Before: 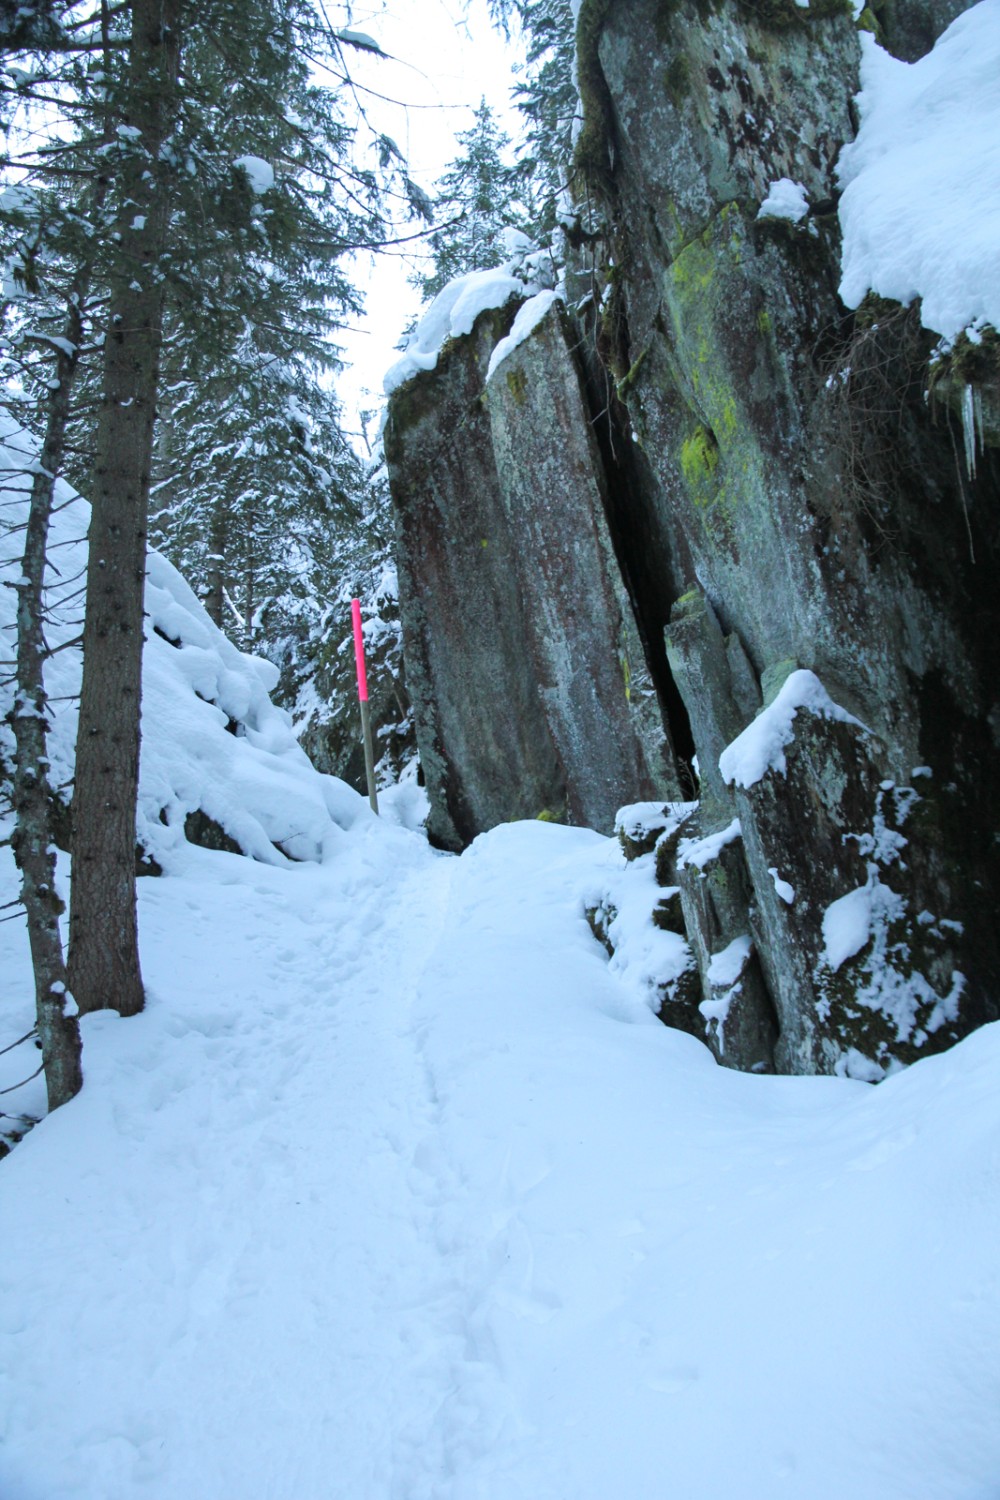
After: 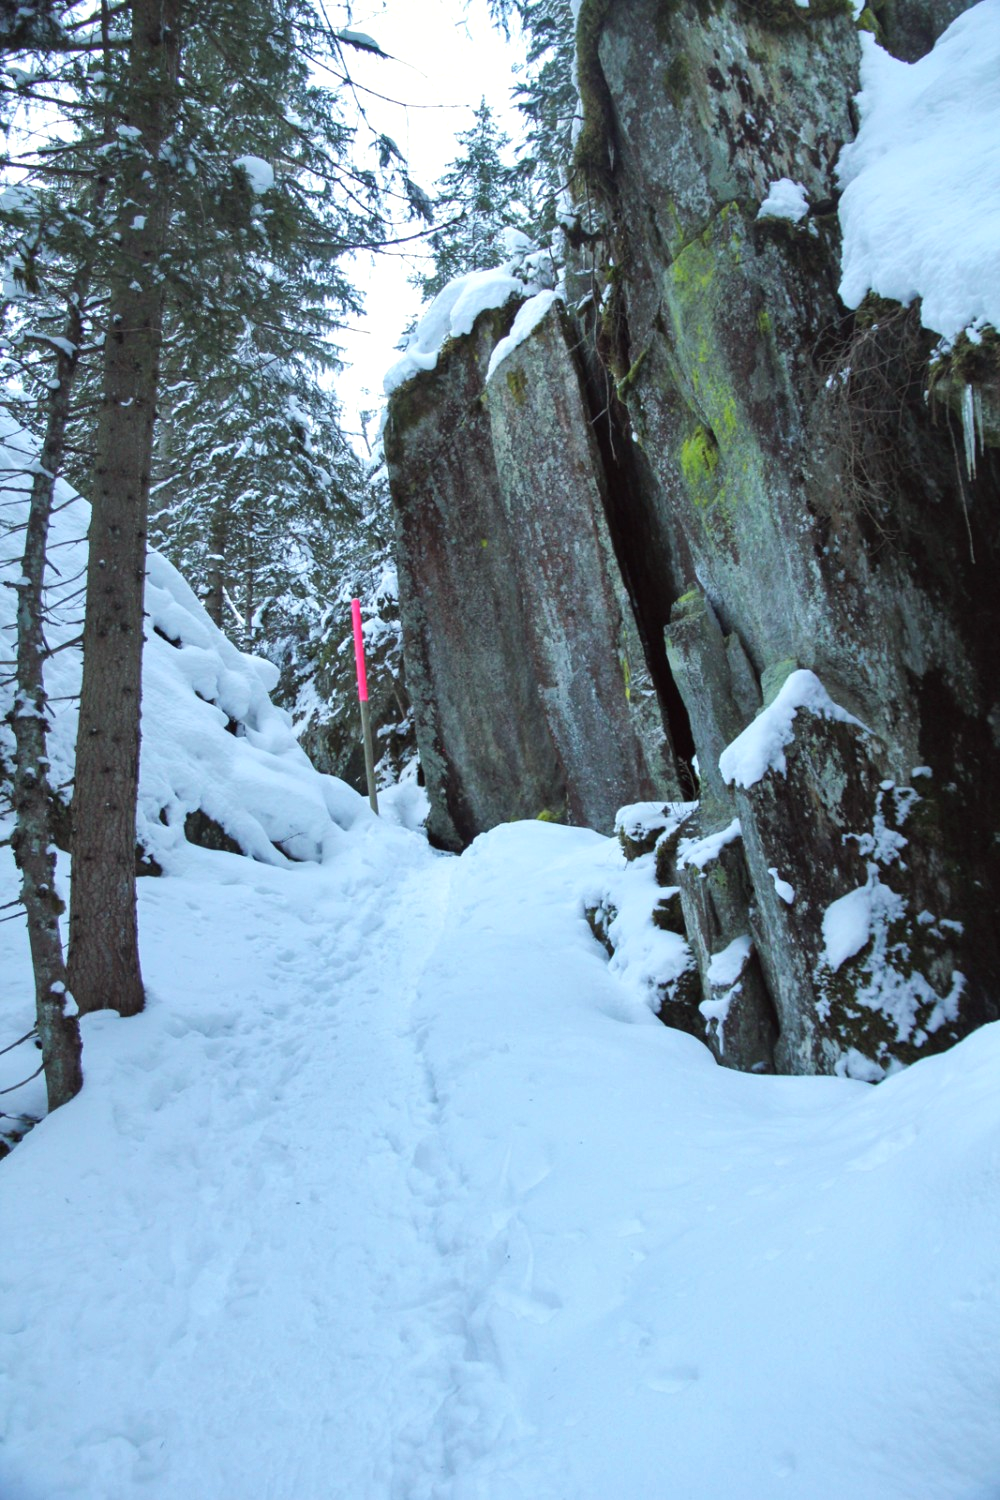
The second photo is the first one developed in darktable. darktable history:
shadows and highlights: shadows 32.83, highlights -47.7, soften with gaussian
color correction: highlights a* -0.95, highlights b* 4.5, shadows a* 3.55
contrast brightness saturation: contrast -0.02, brightness -0.01, saturation 0.03
exposure: exposure 0.2 EV, compensate highlight preservation false
